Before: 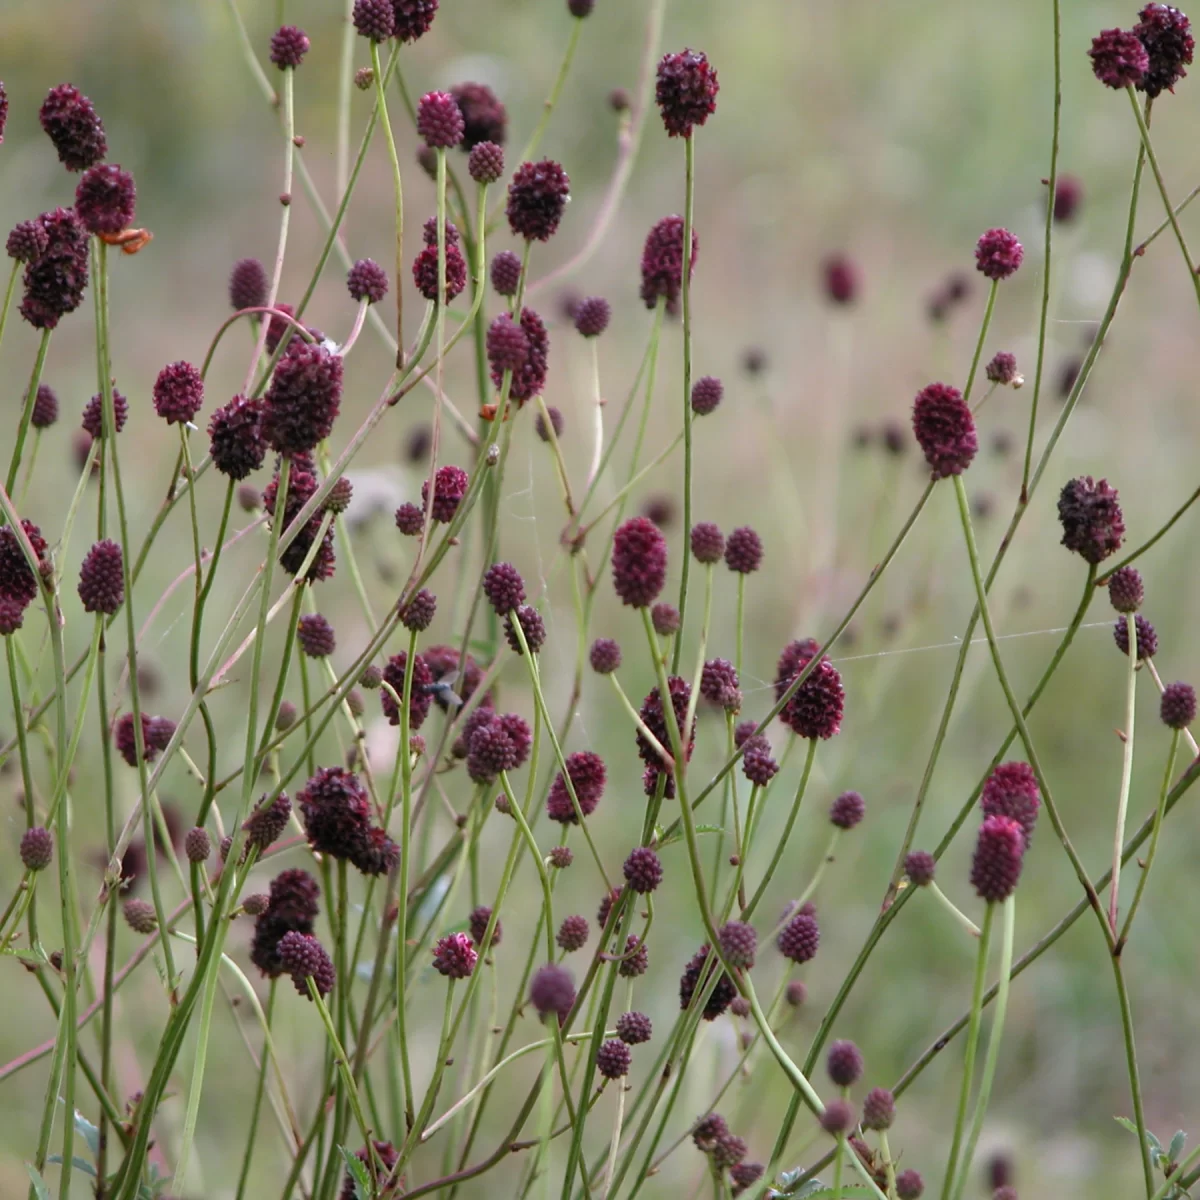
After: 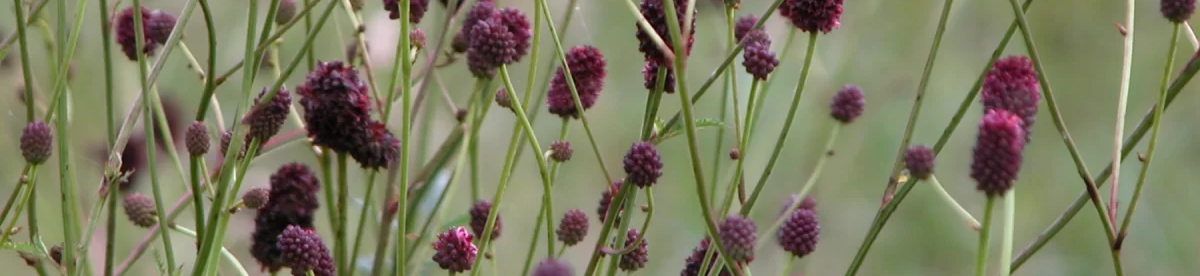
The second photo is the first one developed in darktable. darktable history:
crop and rotate: top 58.877%, bottom 18.074%
